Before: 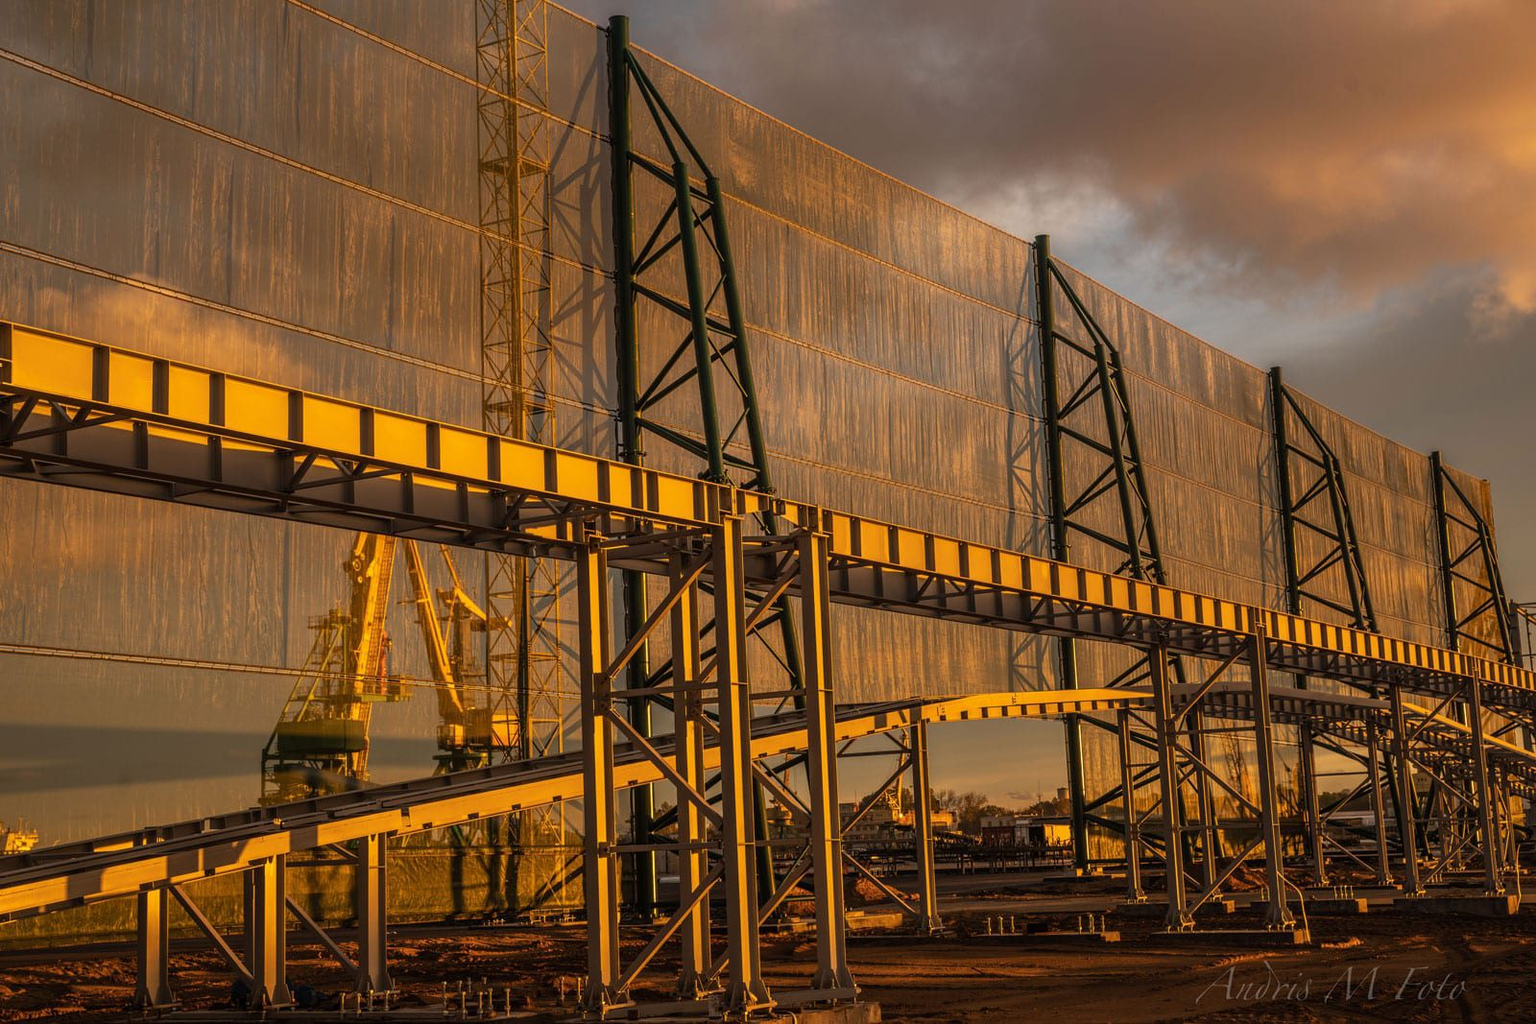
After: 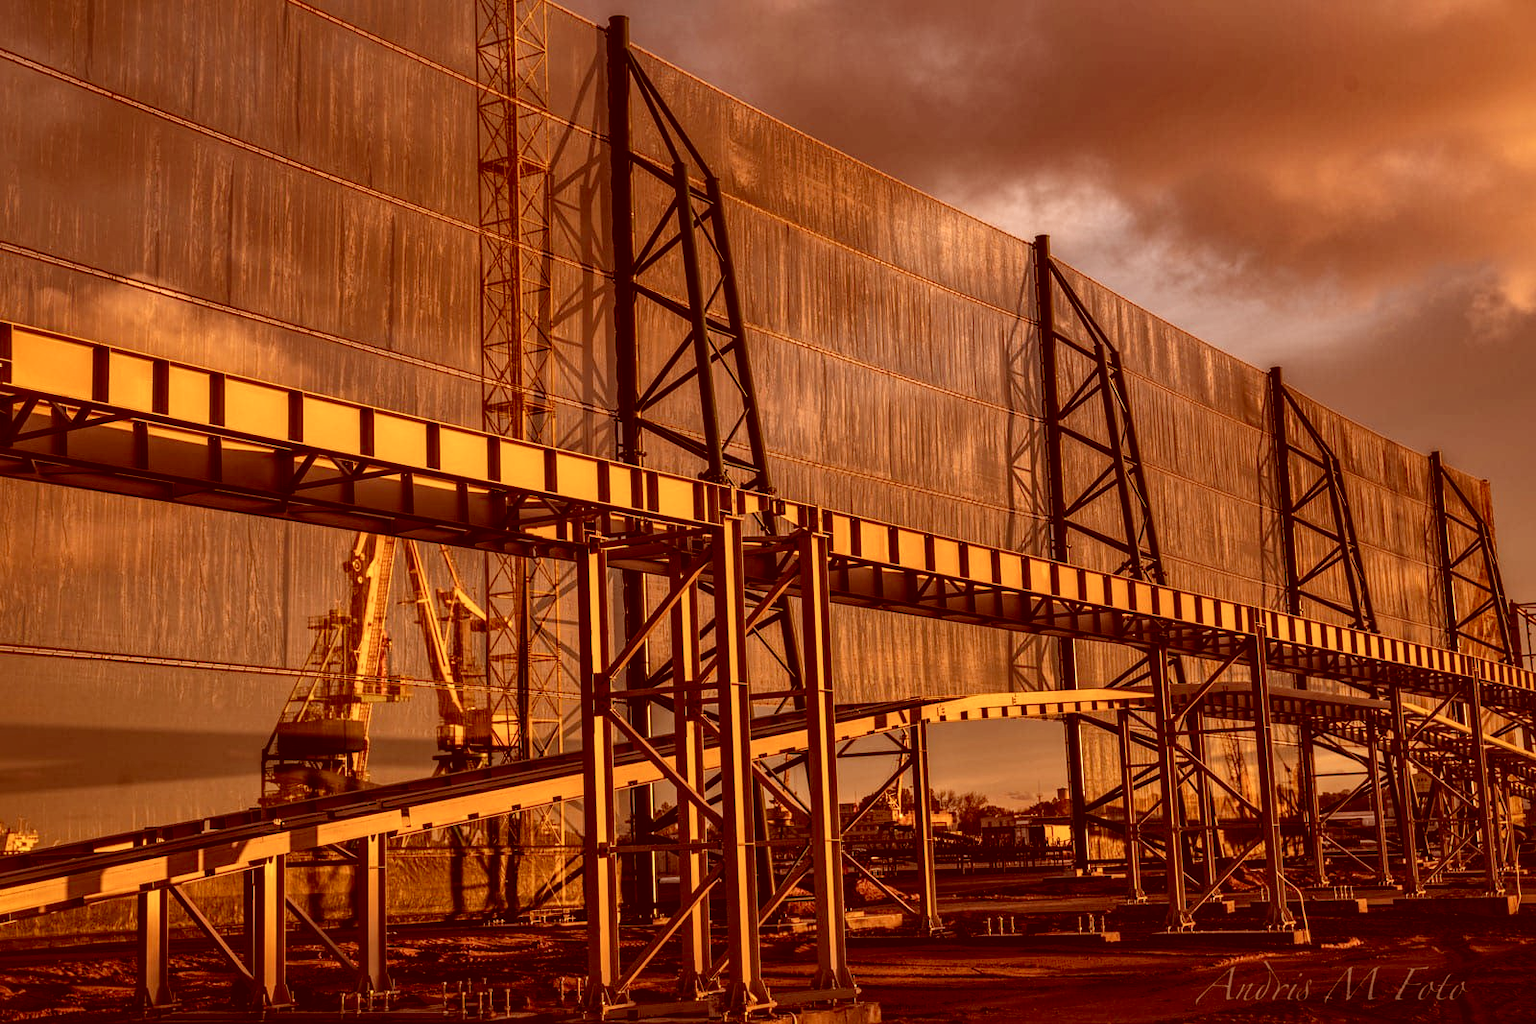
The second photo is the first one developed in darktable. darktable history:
local contrast: mode bilateral grid, contrast 25, coarseness 60, detail 151%, midtone range 0.2
color correction: highlights a* 9.03, highlights b* 8.71, shadows a* 40, shadows b* 40, saturation 0.8
